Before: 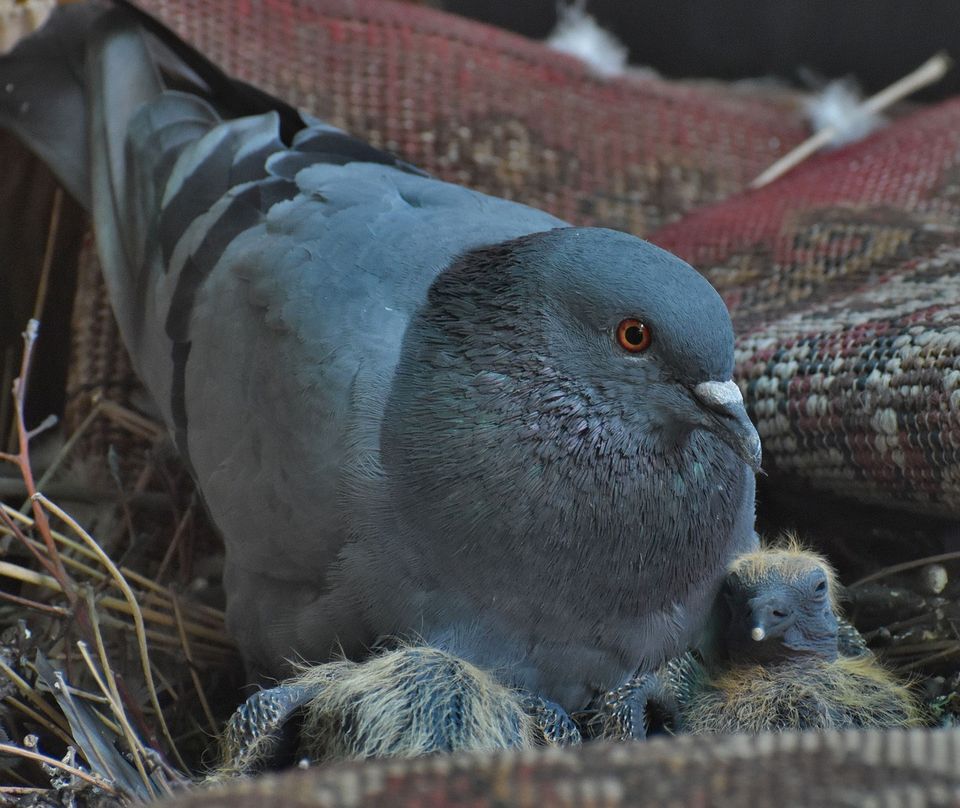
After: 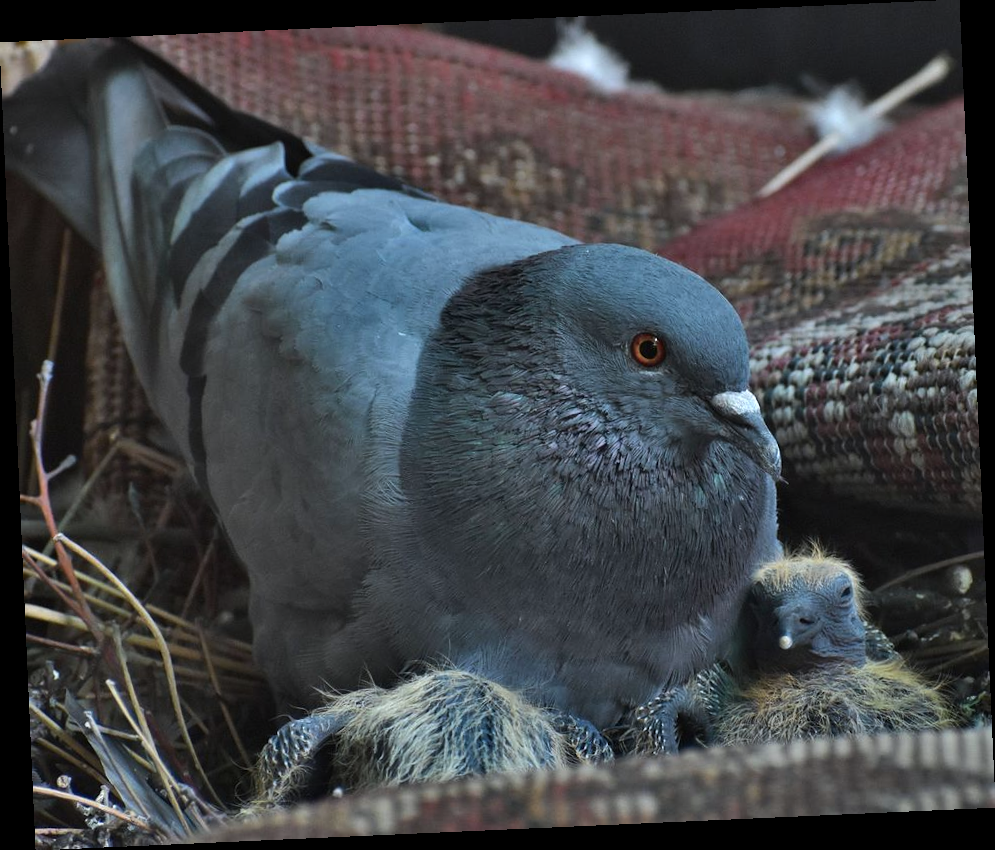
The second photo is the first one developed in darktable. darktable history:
rotate and perspective: rotation -2.56°, automatic cropping off
white balance: red 0.988, blue 1.017
tone equalizer: -8 EV -0.417 EV, -7 EV -0.389 EV, -6 EV -0.333 EV, -5 EV -0.222 EV, -3 EV 0.222 EV, -2 EV 0.333 EV, -1 EV 0.389 EV, +0 EV 0.417 EV, edges refinement/feathering 500, mask exposure compensation -1.57 EV, preserve details no
